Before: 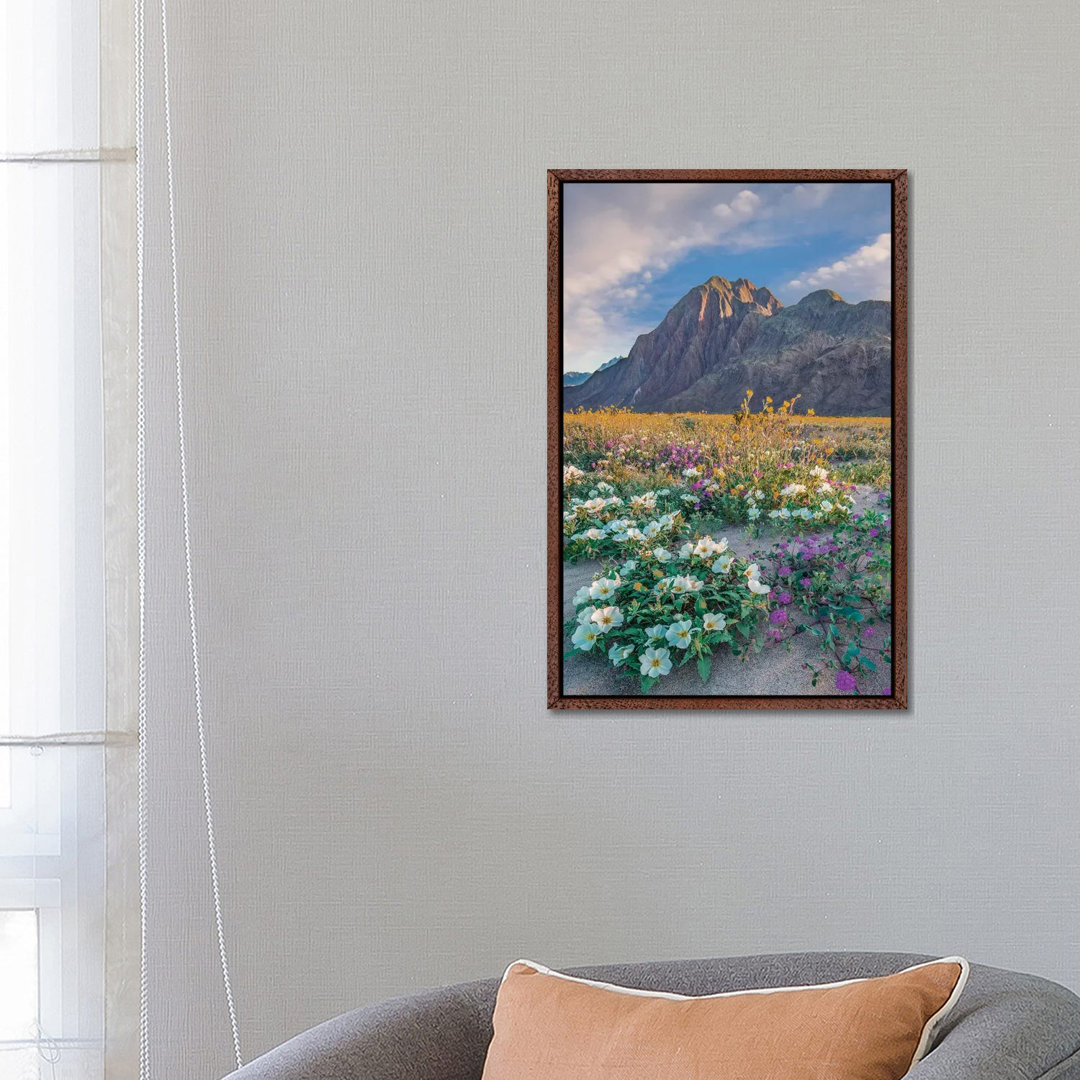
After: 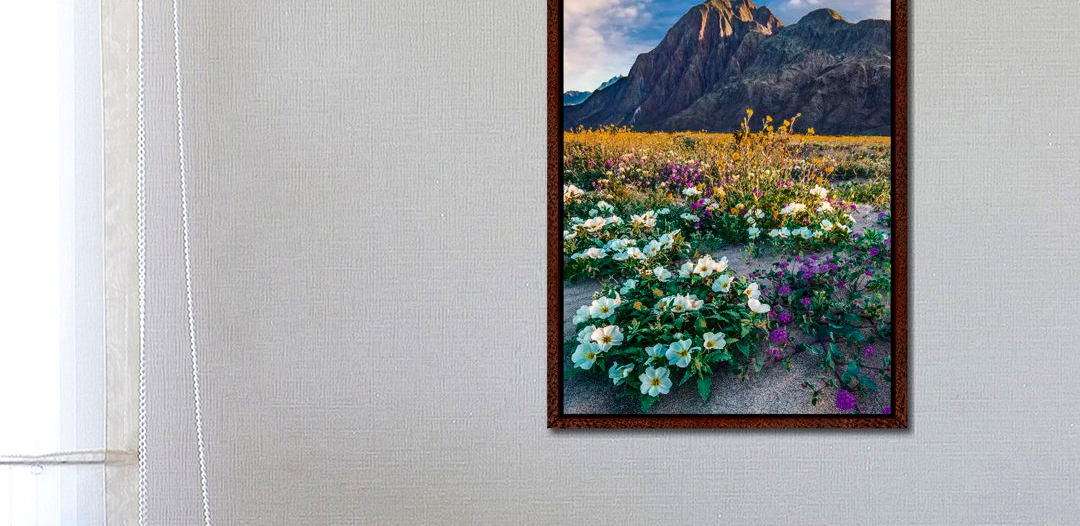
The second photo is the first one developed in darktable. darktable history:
local contrast: highlights 102%, shadows 100%, detail 119%, midtone range 0.2
contrast brightness saturation: contrast 0.222, brightness -0.182, saturation 0.244
exposure: black level correction -0.001, exposure 0.079 EV, compensate highlight preservation false
crop and rotate: top 26.06%, bottom 25.205%
